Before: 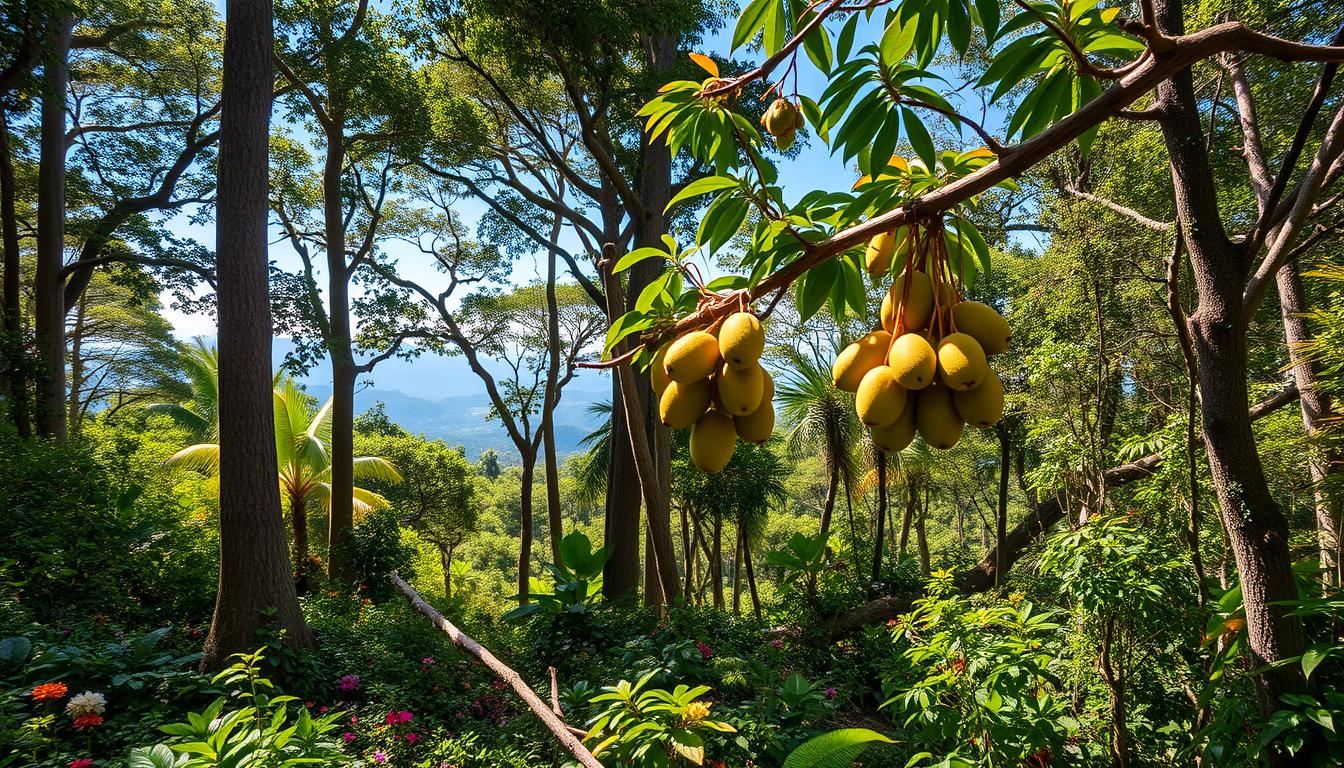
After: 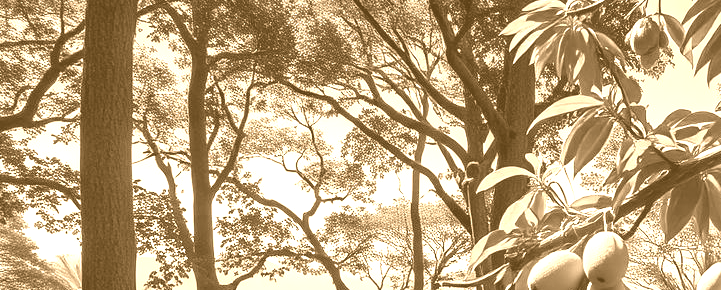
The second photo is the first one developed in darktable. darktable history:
colorize: hue 28.8°, source mix 100%
crop: left 10.121%, top 10.631%, right 36.218%, bottom 51.526%
exposure: exposure -0.04 EV, compensate highlight preservation false
